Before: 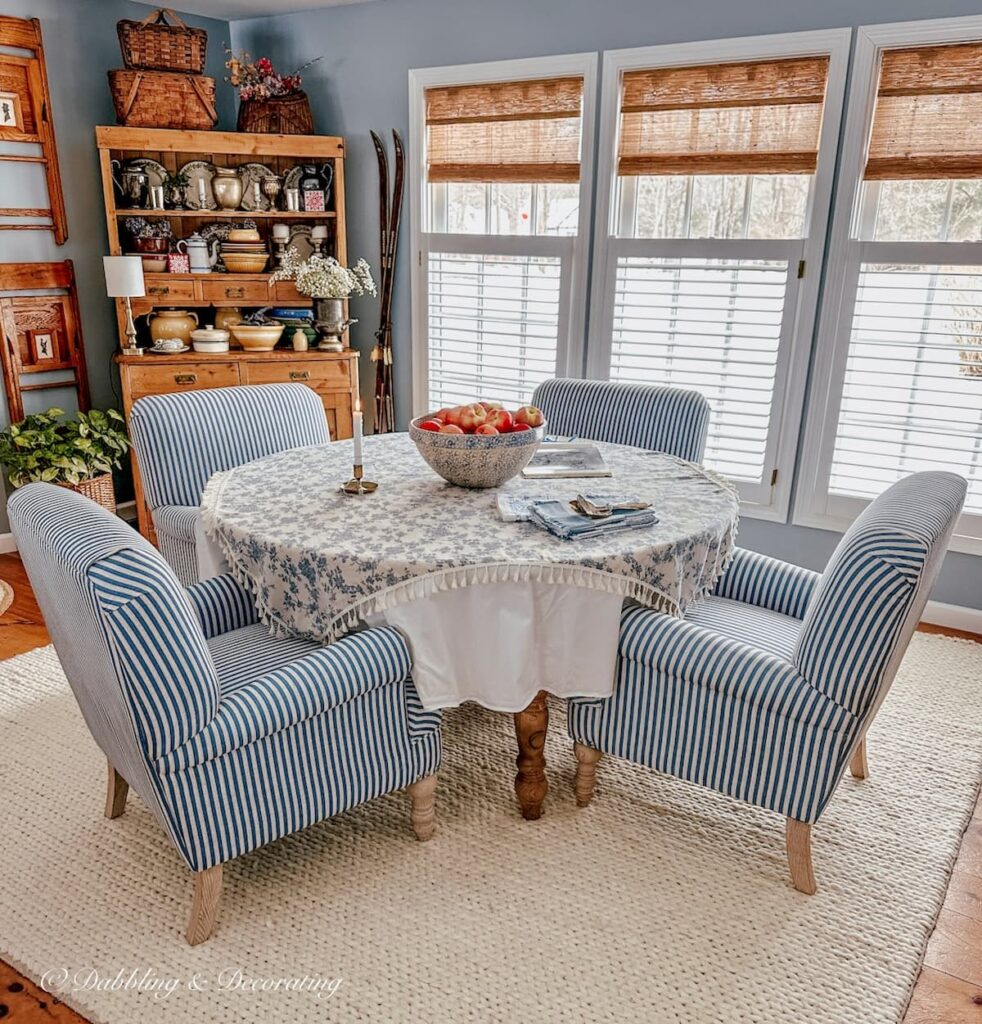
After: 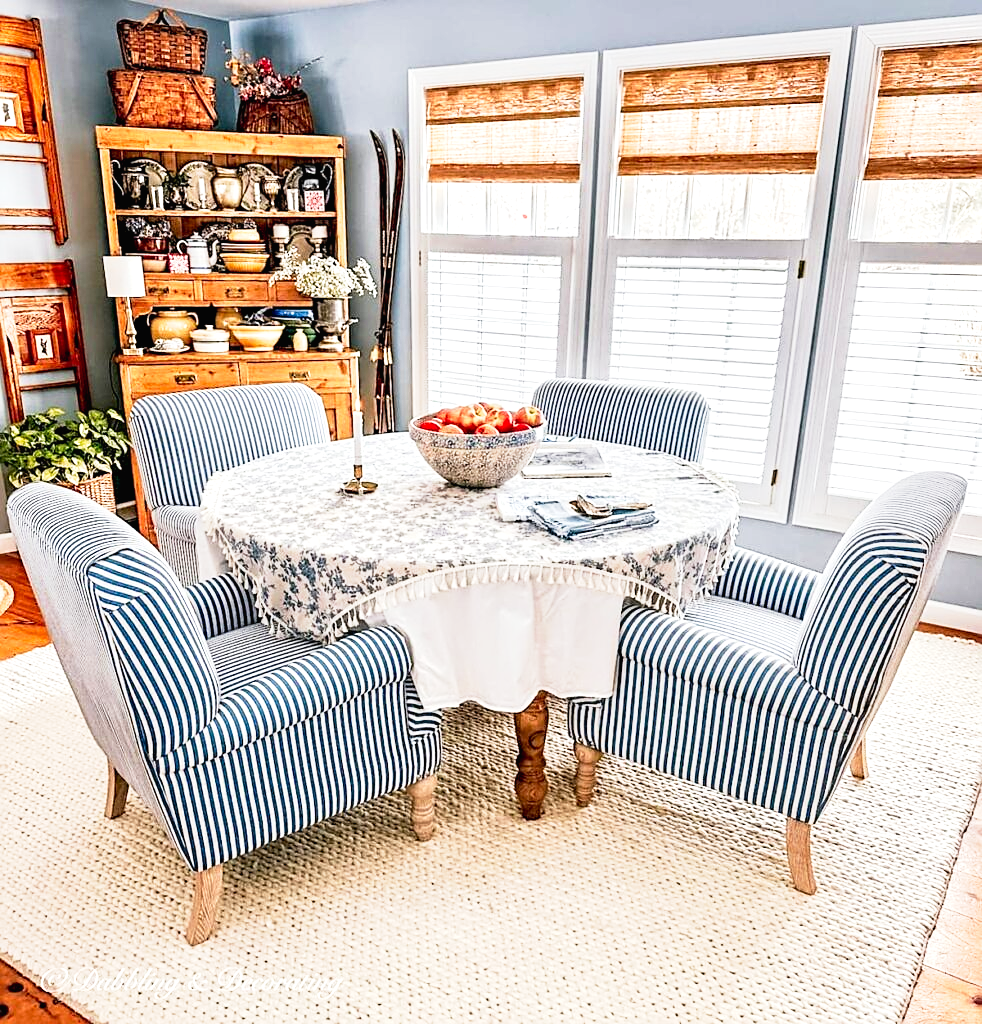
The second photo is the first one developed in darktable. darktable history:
exposure: exposure 0.776 EV, compensate highlight preservation false
sharpen: on, module defaults
tone curve: curves: ch0 [(0, 0.013) (0.054, 0.018) (0.205, 0.191) (0.289, 0.292) (0.39, 0.424) (0.493, 0.551) (0.647, 0.752) (0.778, 0.895) (1, 0.998)]; ch1 [(0, 0) (0.385, 0.343) (0.439, 0.415) (0.494, 0.495) (0.501, 0.501) (0.51, 0.509) (0.54, 0.546) (0.586, 0.606) (0.66, 0.701) (0.783, 0.804) (1, 1)]; ch2 [(0, 0) (0.32, 0.281) (0.403, 0.399) (0.441, 0.428) (0.47, 0.469) (0.498, 0.496) (0.524, 0.538) (0.566, 0.579) (0.633, 0.665) (0.7, 0.711) (1, 1)], preserve colors none
